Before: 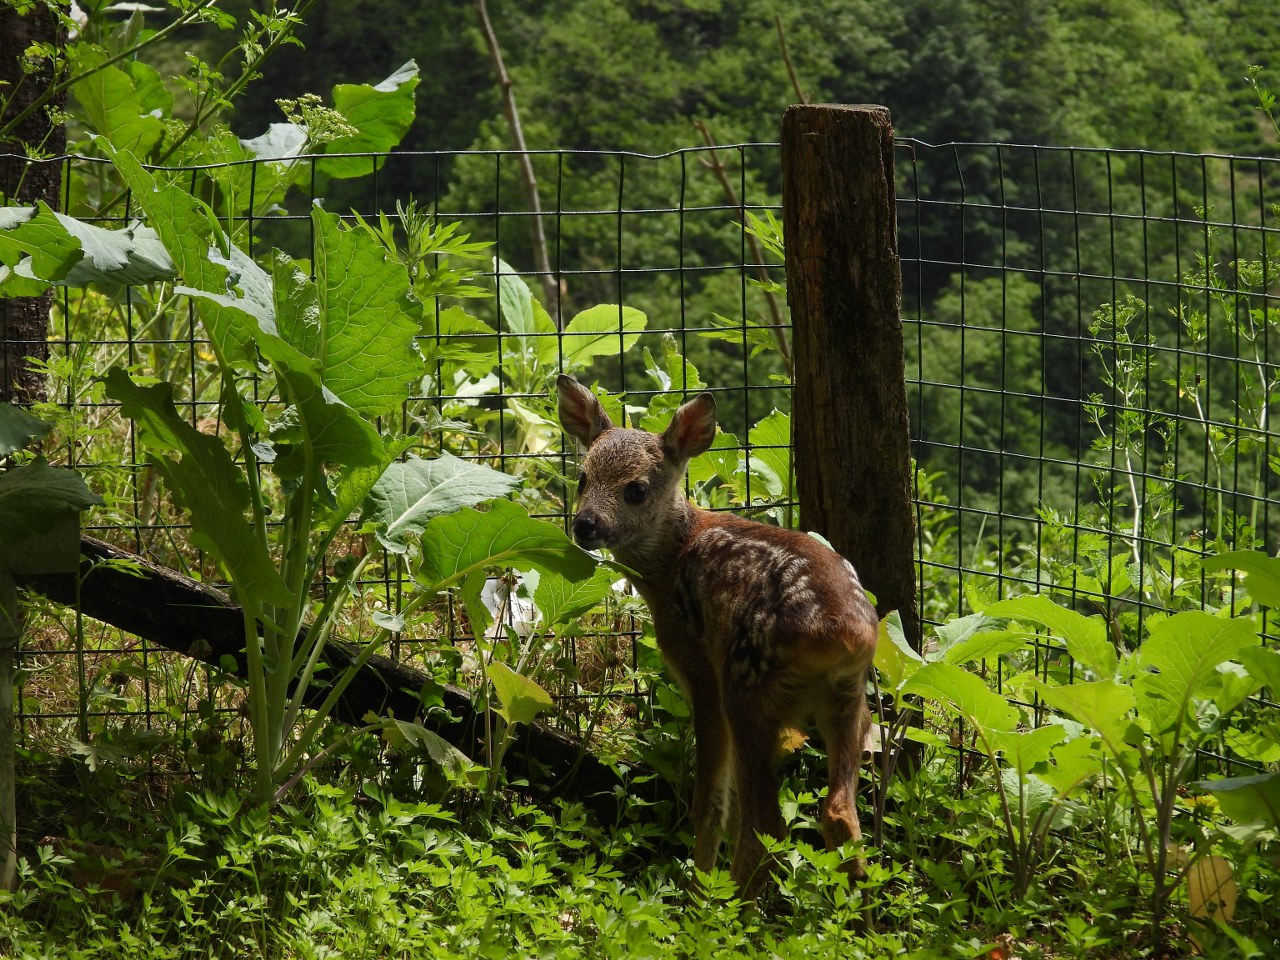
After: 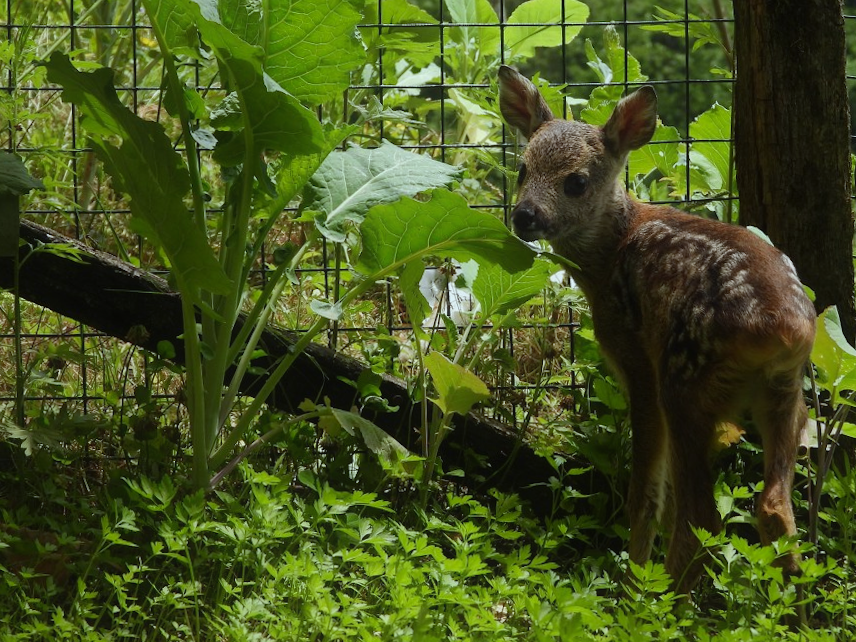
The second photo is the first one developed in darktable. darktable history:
crop and rotate: angle -0.82°, left 3.85%, top 31.828%, right 27.992%
contrast equalizer: octaves 7, y [[0.6 ×6], [0.55 ×6], [0 ×6], [0 ×6], [0 ×6]], mix -0.3
white balance: red 0.925, blue 1.046
